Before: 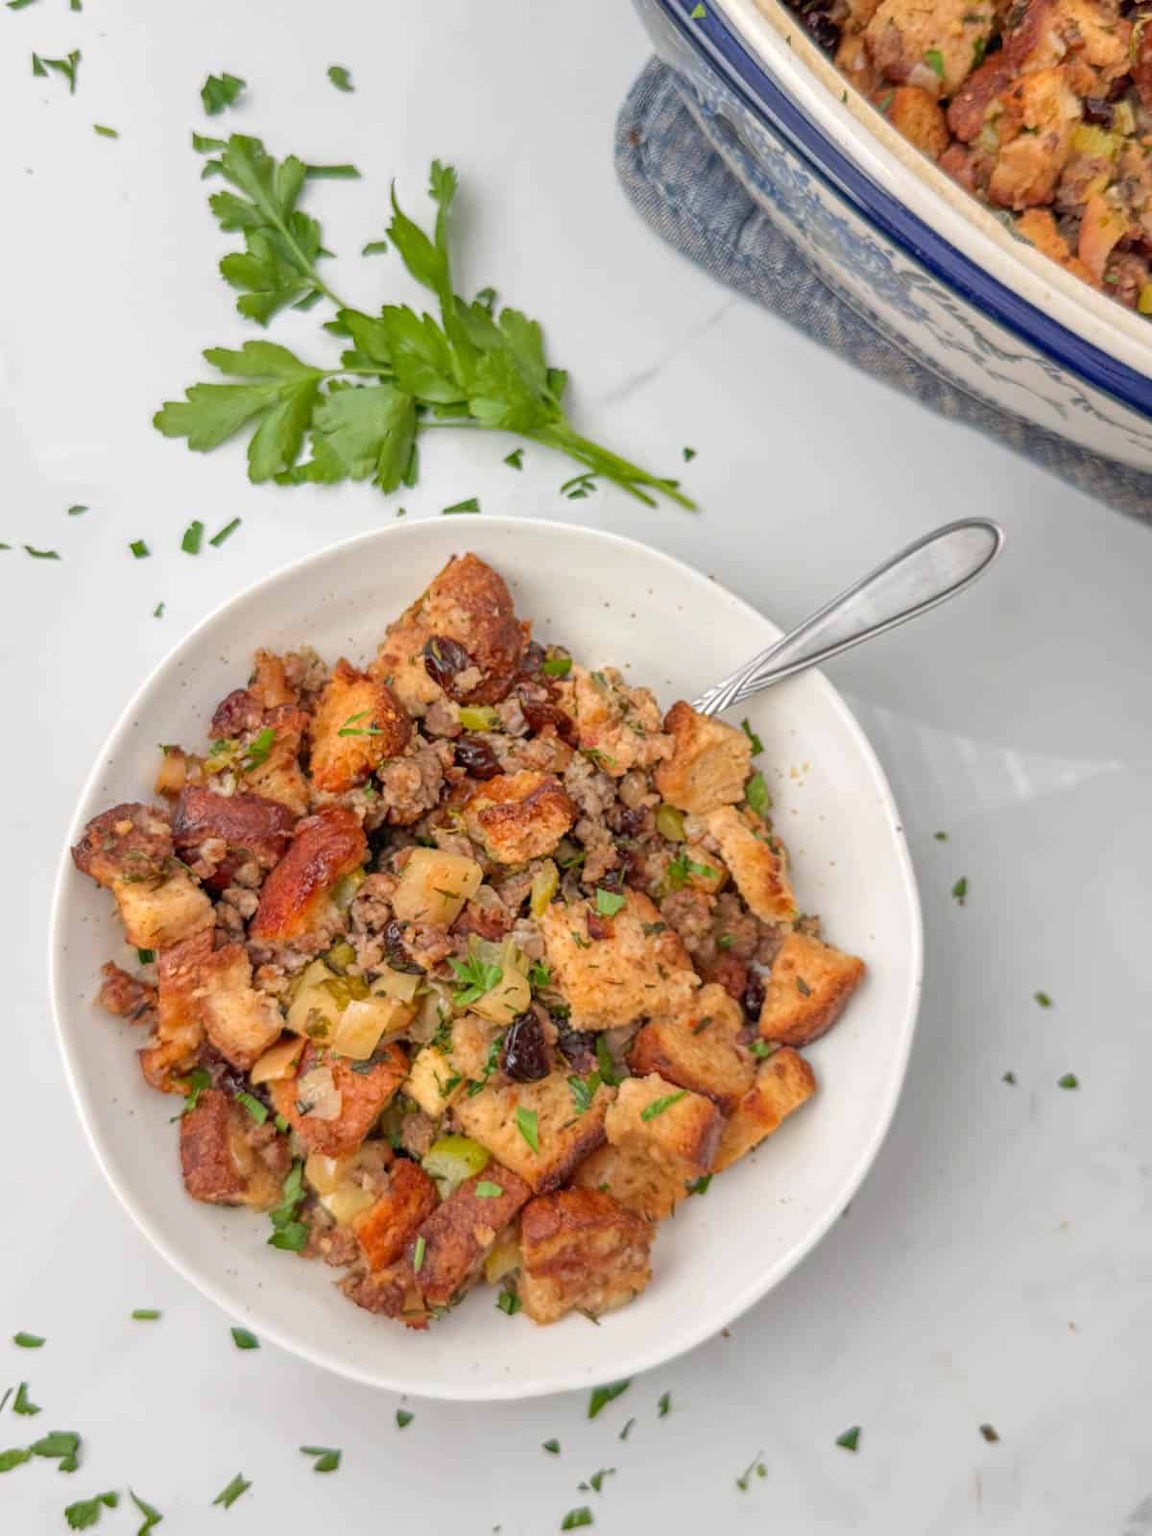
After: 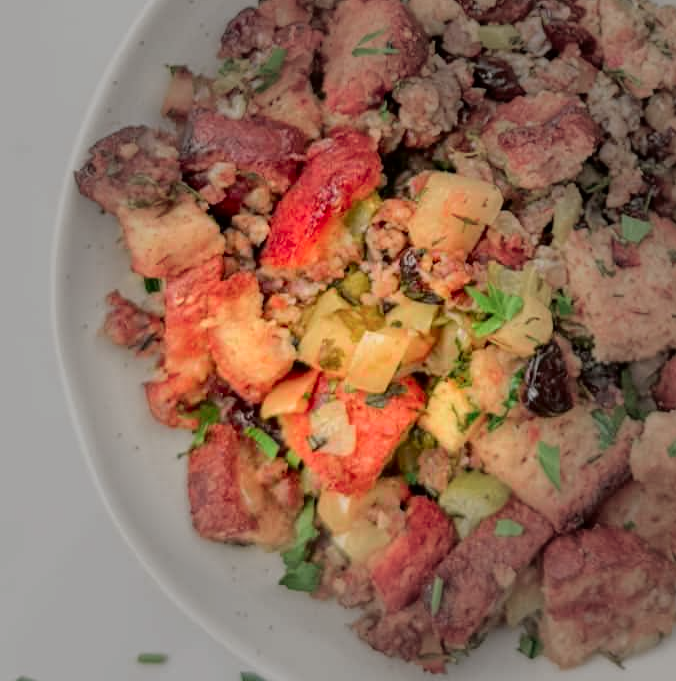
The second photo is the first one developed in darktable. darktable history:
crop: top 44.483%, right 43.593%, bottom 12.892%
vignetting: fall-off start 40%, fall-off radius 40%
tone curve: curves: ch0 [(0, 0) (0.068, 0.031) (0.175, 0.139) (0.32, 0.345) (0.495, 0.544) (0.748, 0.762) (0.993, 0.954)]; ch1 [(0, 0) (0.294, 0.184) (0.34, 0.303) (0.371, 0.344) (0.441, 0.408) (0.477, 0.474) (0.499, 0.5) (0.529, 0.523) (0.677, 0.762) (1, 1)]; ch2 [(0, 0) (0.431, 0.419) (0.495, 0.502) (0.524, 0.534) (0.557, 0.56) (0.634, 0.654) (0.728, 0.722) (1, 1)], color space Lab, independent channels, preserve colors none
